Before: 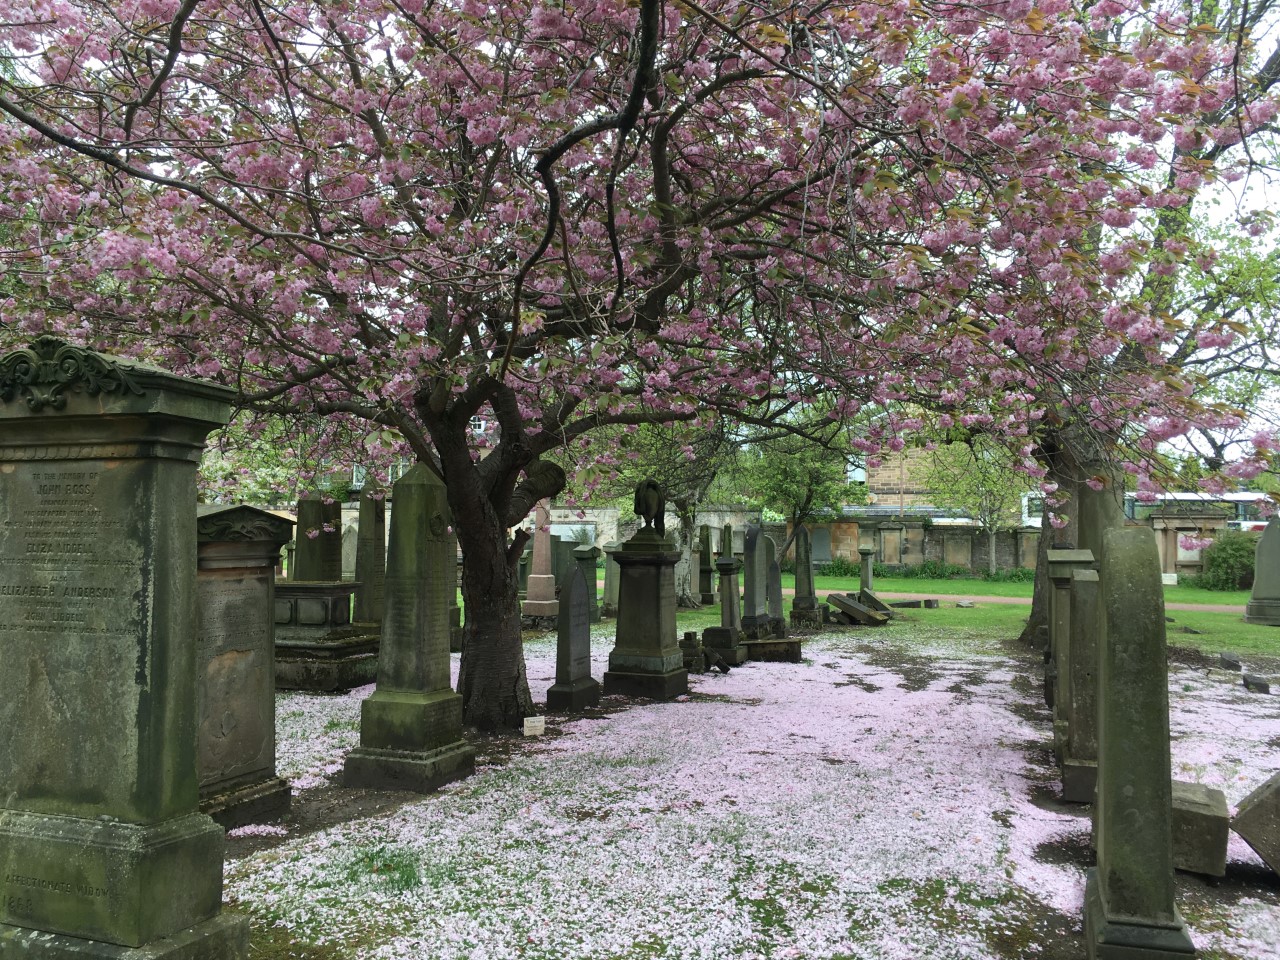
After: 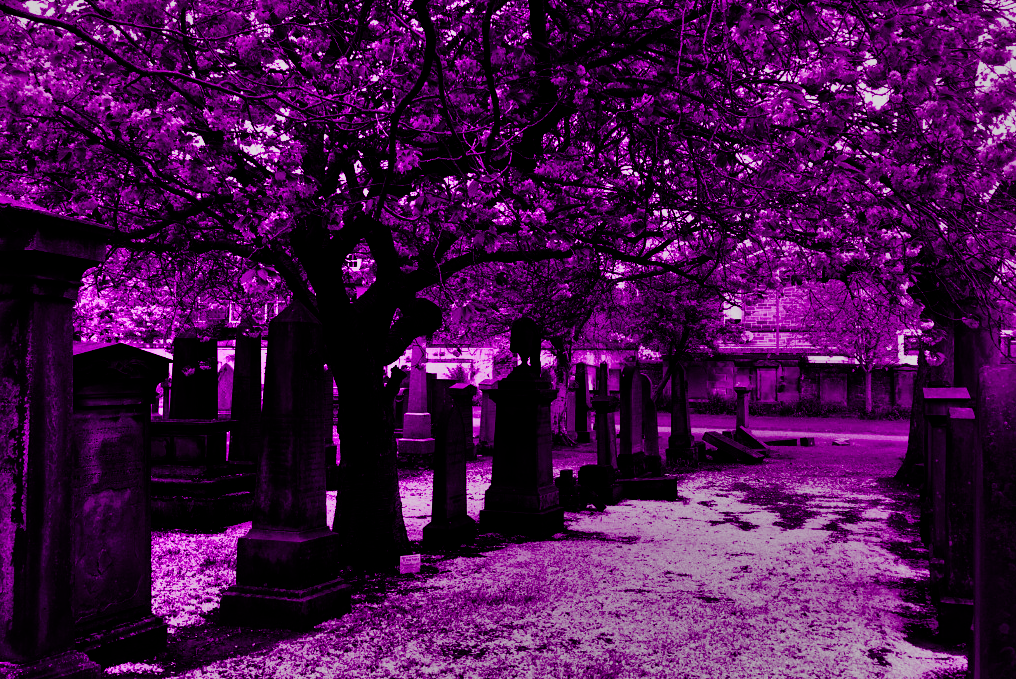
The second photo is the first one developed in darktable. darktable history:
crop: left 9.712%, top 16.928%, right 10.845%, bottom 12.332%
haze removal: strength 0.12, distance 0.25, compatibility mode true, adaptive false
shadows and highlights: white point adjustment -3.64, highlights -63.34, highlights color adjustment 42%, soften with gaussian
filmic rgb: middle gray luminance 29%, black relative exposure -10.3 EV, white relative exposure 5.5 EV, threshold 6 EV, target black luminance 0%, hardness 3.95, latitude 2.04%, contrast 1.132, highlights saturation mix 5%, shadows ↔ highlights balance 15.11%, add noise in highlights 0, preserve chrominance no, color science v3 (2019), use custom middle-gray values true, iterations of high-quality reconstruction 0, contrast in highlights soft, enable highlight reconstruction true
color balance: mode lift, gamma, gain (sRGB), lift [1, 1, 0.101, 1]
color calibration: output gray [0.28, 0.41, 0.31, 0], gray › normalize channels true, illuminant same as pipeline (D50), adaptation XYZ, x 0.346, y 0.359, gamut compression 0
vibrance: vibrance 100%
